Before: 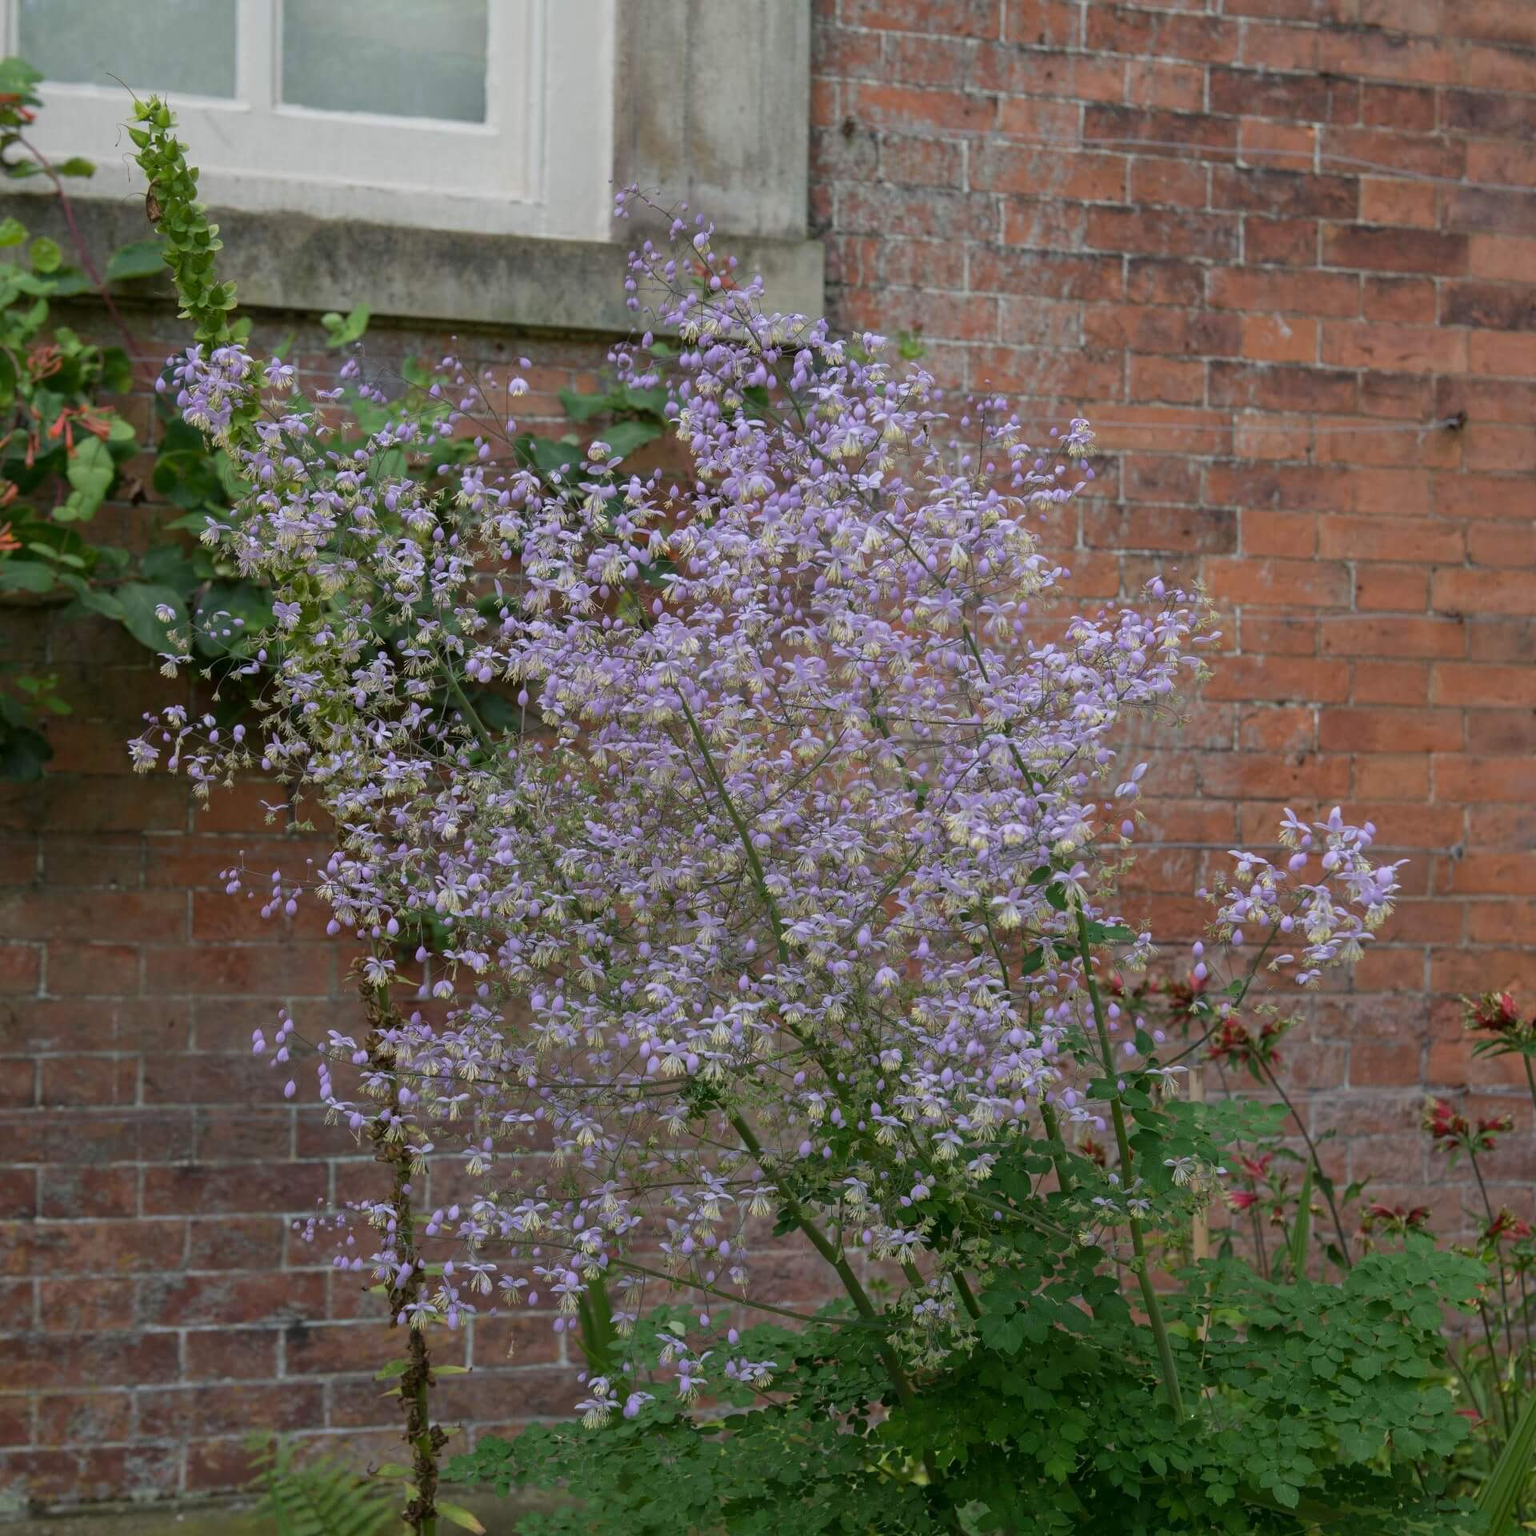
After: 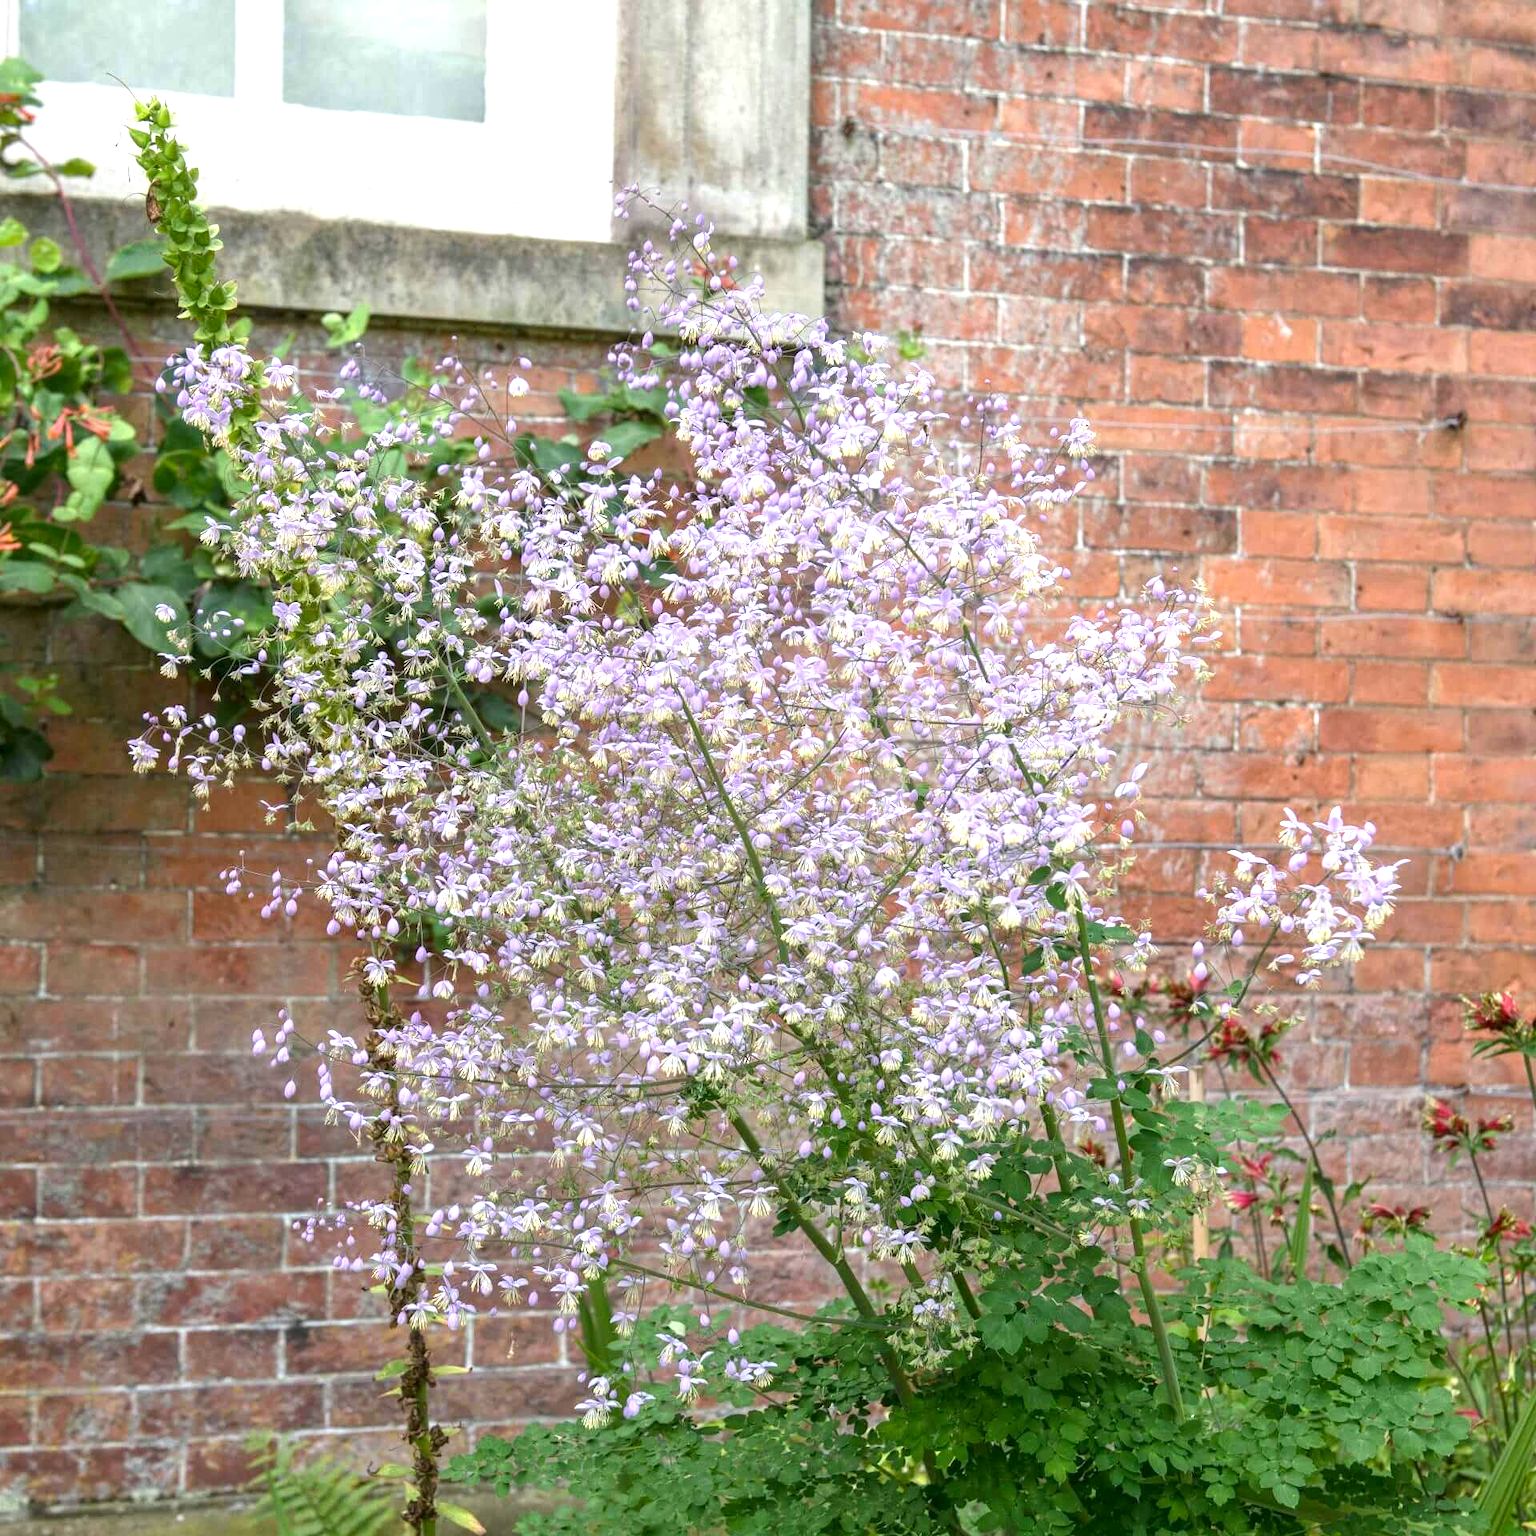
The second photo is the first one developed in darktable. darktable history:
local contrast: on, module defaults
exposure: black level correction 0, exposure 1.473 EV, compensate highlight preservation false
color balance rgb: perceptual saturation grading › global saturation 1.979%, perceptual saturation grading › highlights -2.908%, perceptual saturation grading › mid-tones 4.426%, perceptual saturation grading › shadows 7%
